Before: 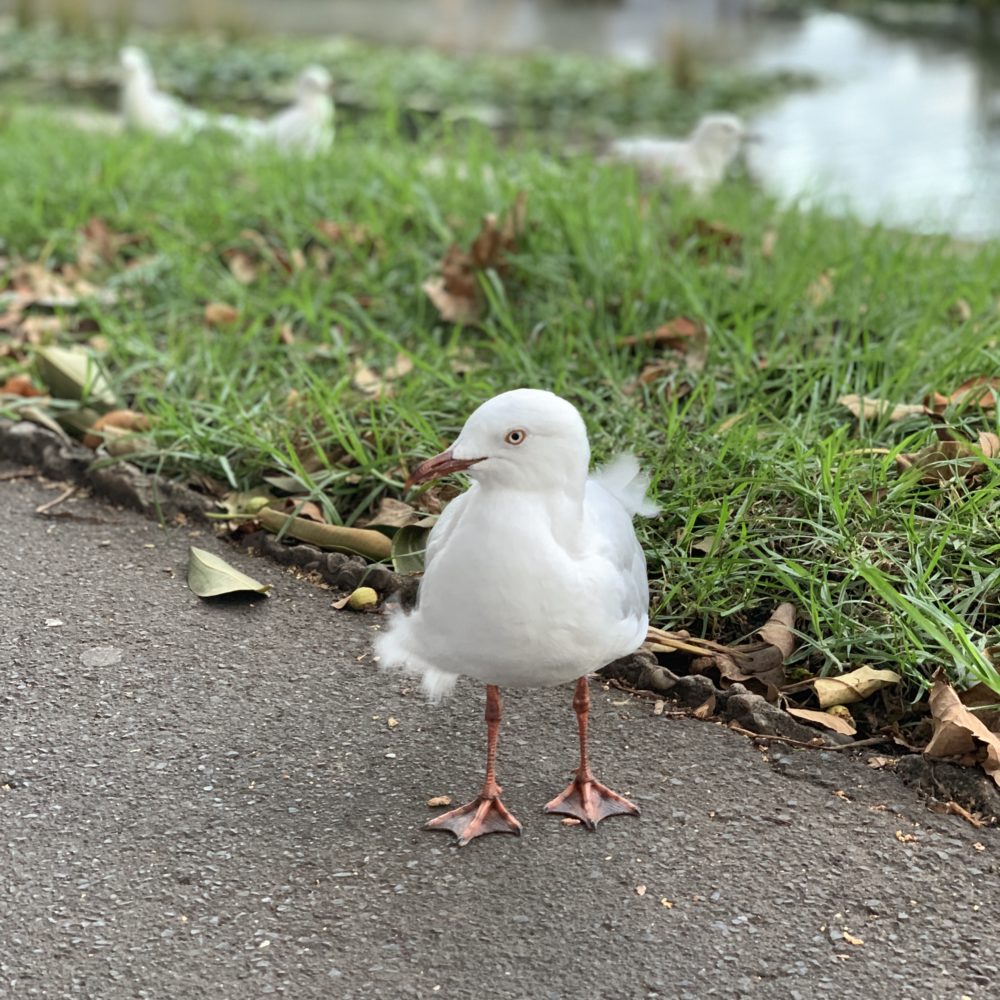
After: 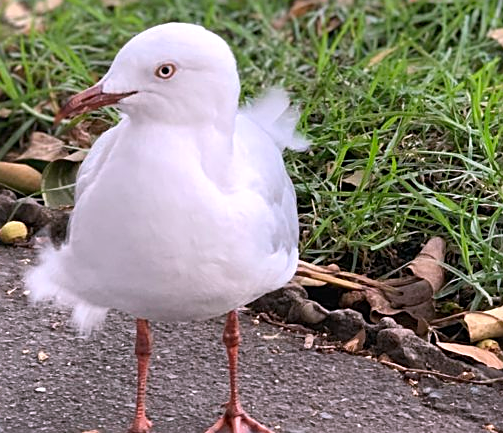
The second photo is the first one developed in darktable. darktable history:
crop: left 35.03%, top 36.625%, right 14.663%, bottom 20.057%
white balance: red 1.066, blue 1.119
sharpen: on, module defaults
